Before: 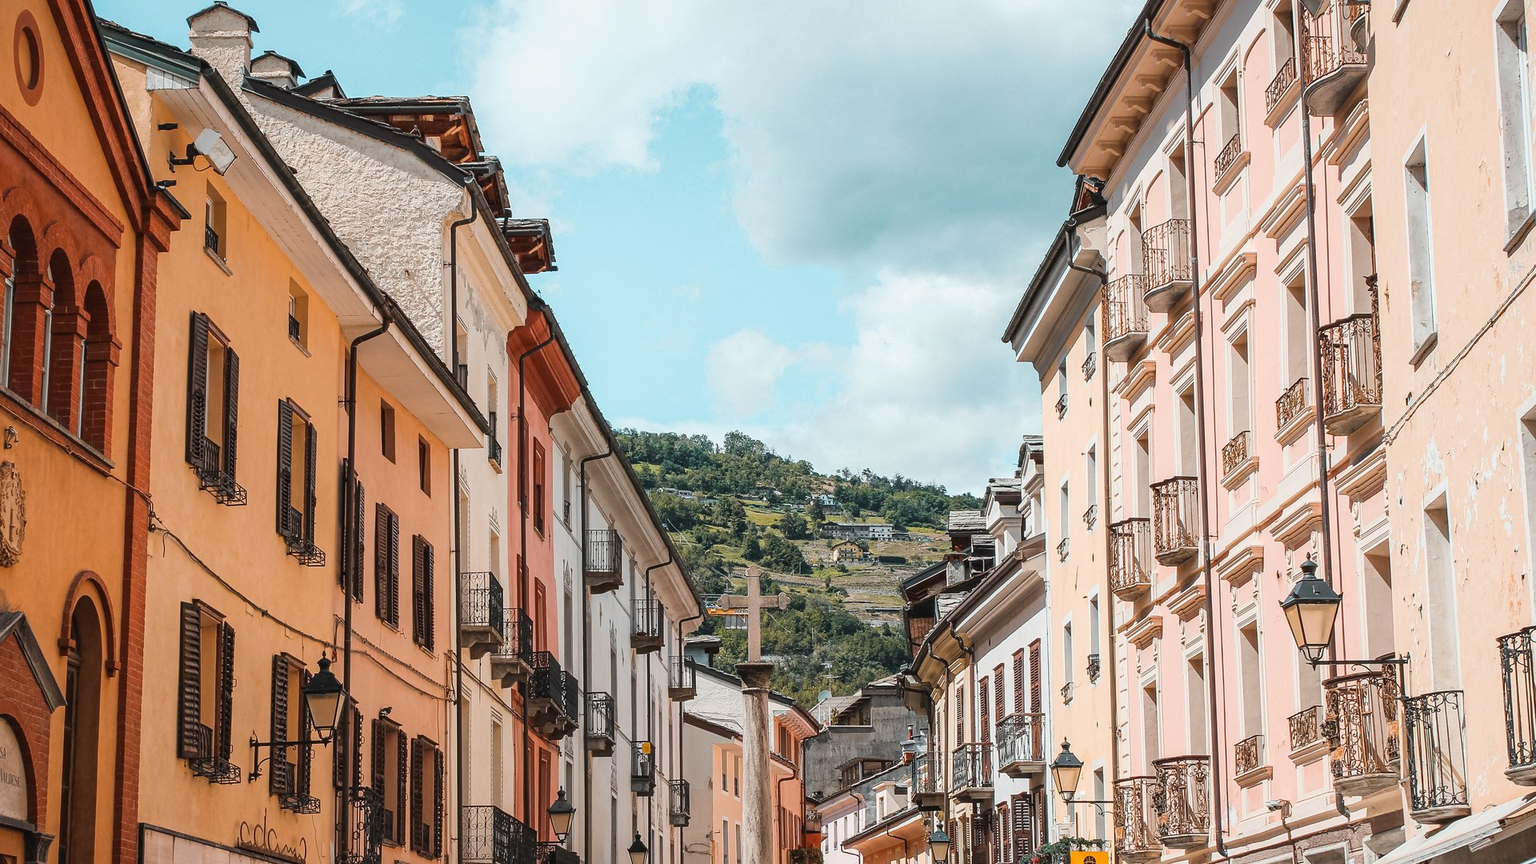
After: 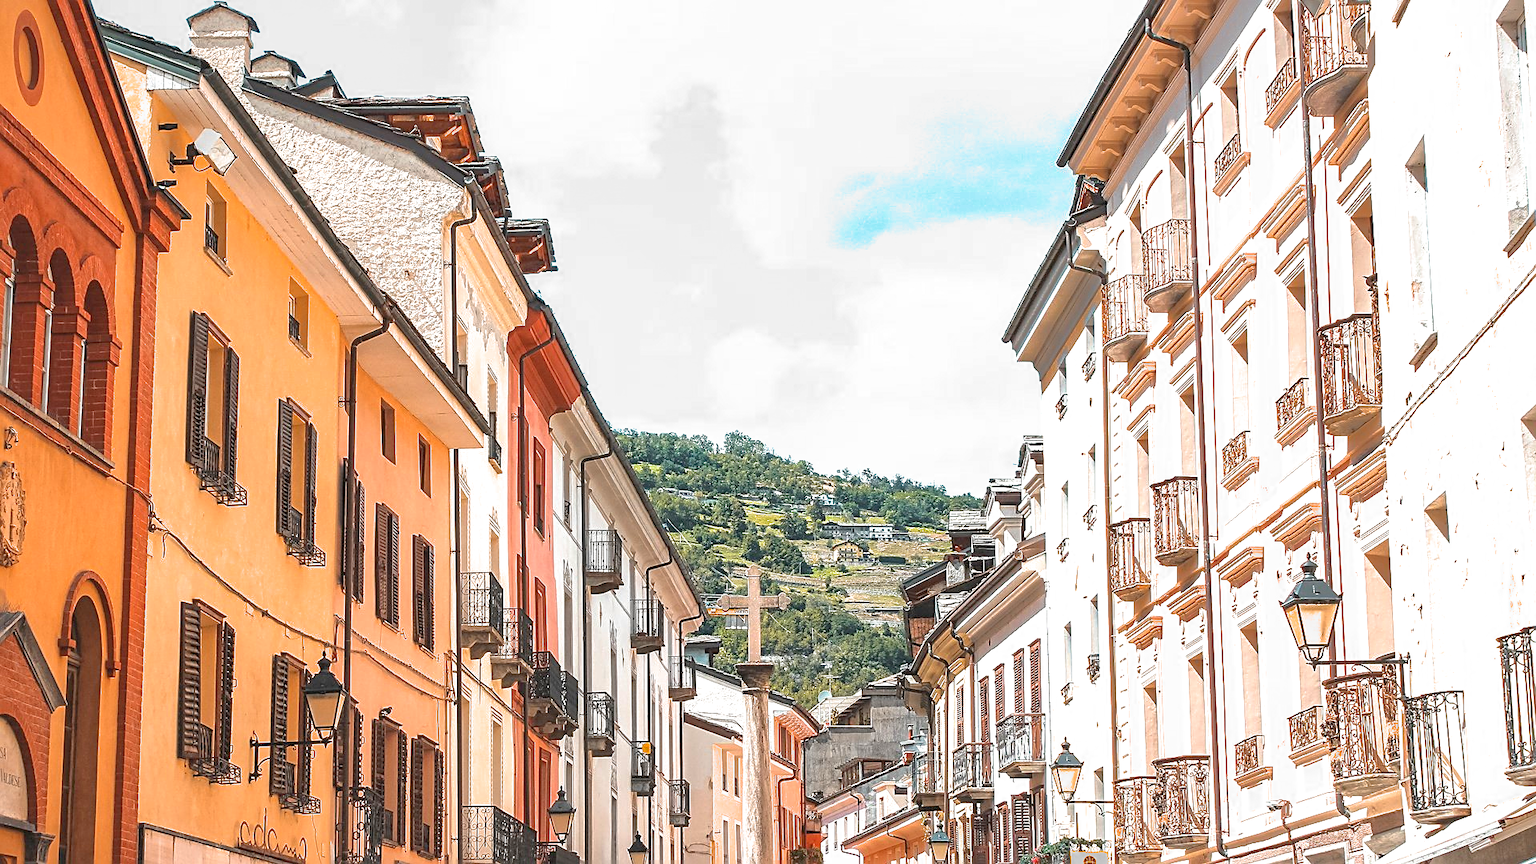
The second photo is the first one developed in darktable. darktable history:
exposure: black level correction 0, exposure 1.379 EV, compensate exposure bias true, compensate highlight preservation false
filmic rgb: black relative exposure -15 EV, white relative exposure 3 EV, threshold 6 EV, target black luminance 0%, hardness 9.27, latitude 99%, contrast 0.912, shadows ↔ highlights balance 0.505%, add noise in highlights 0, color science v3 (2019), use custom middle-gray values true, iterations of high-quality reconstruction 0, contrast in highlights soft, enable highlight reconstruction true
shadows and highlights: on, module defaults
sharpen: on, module defaults
